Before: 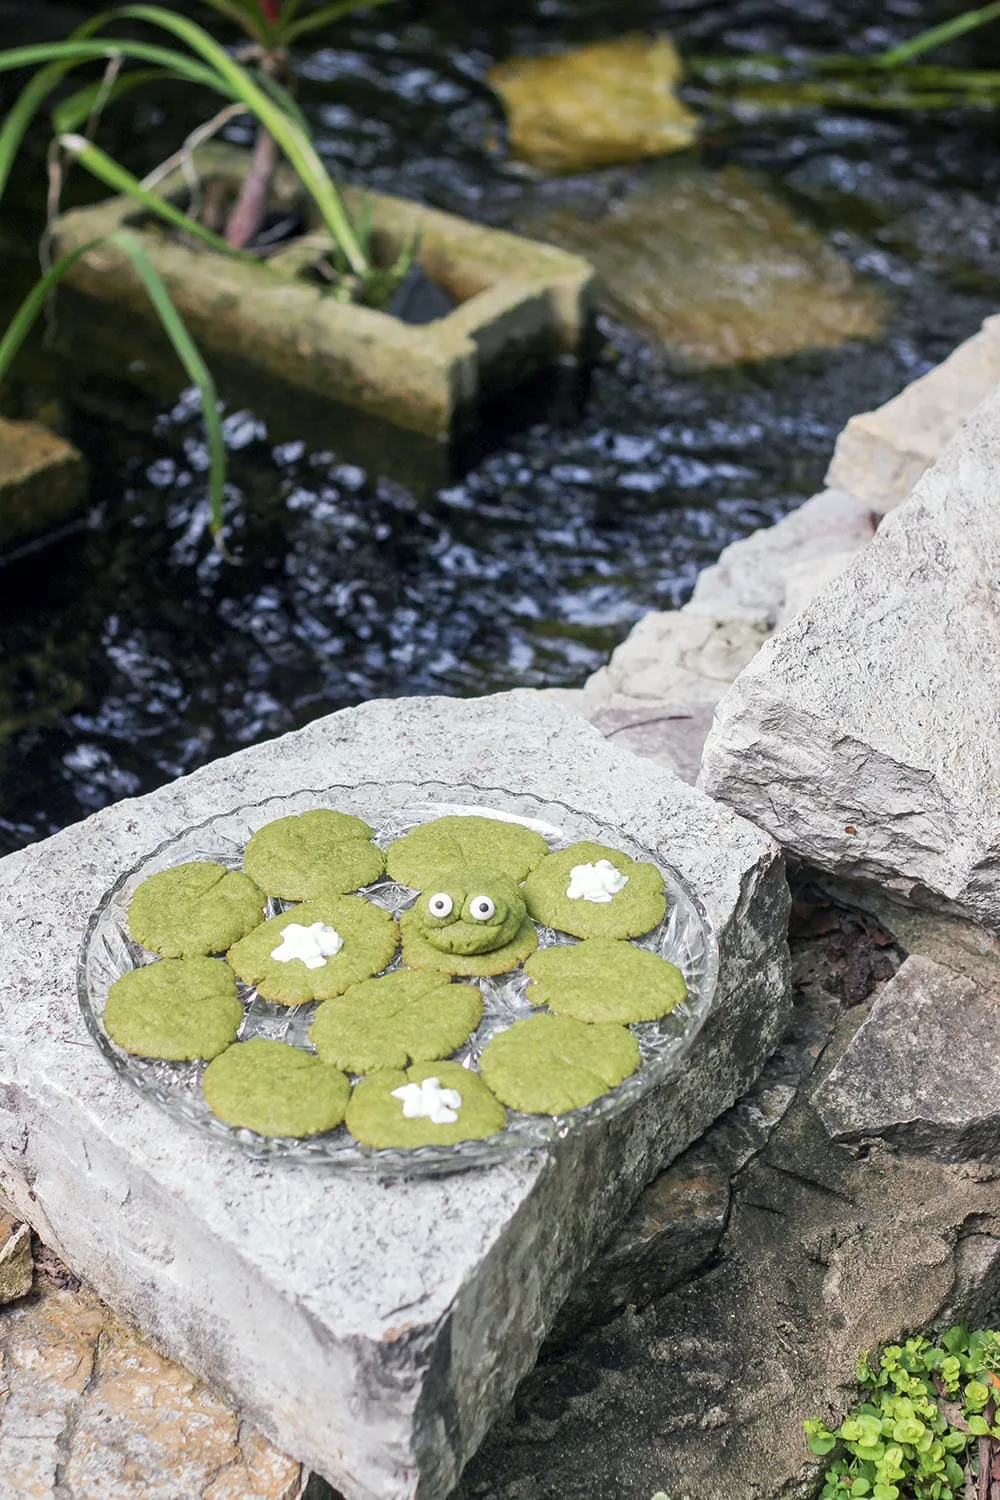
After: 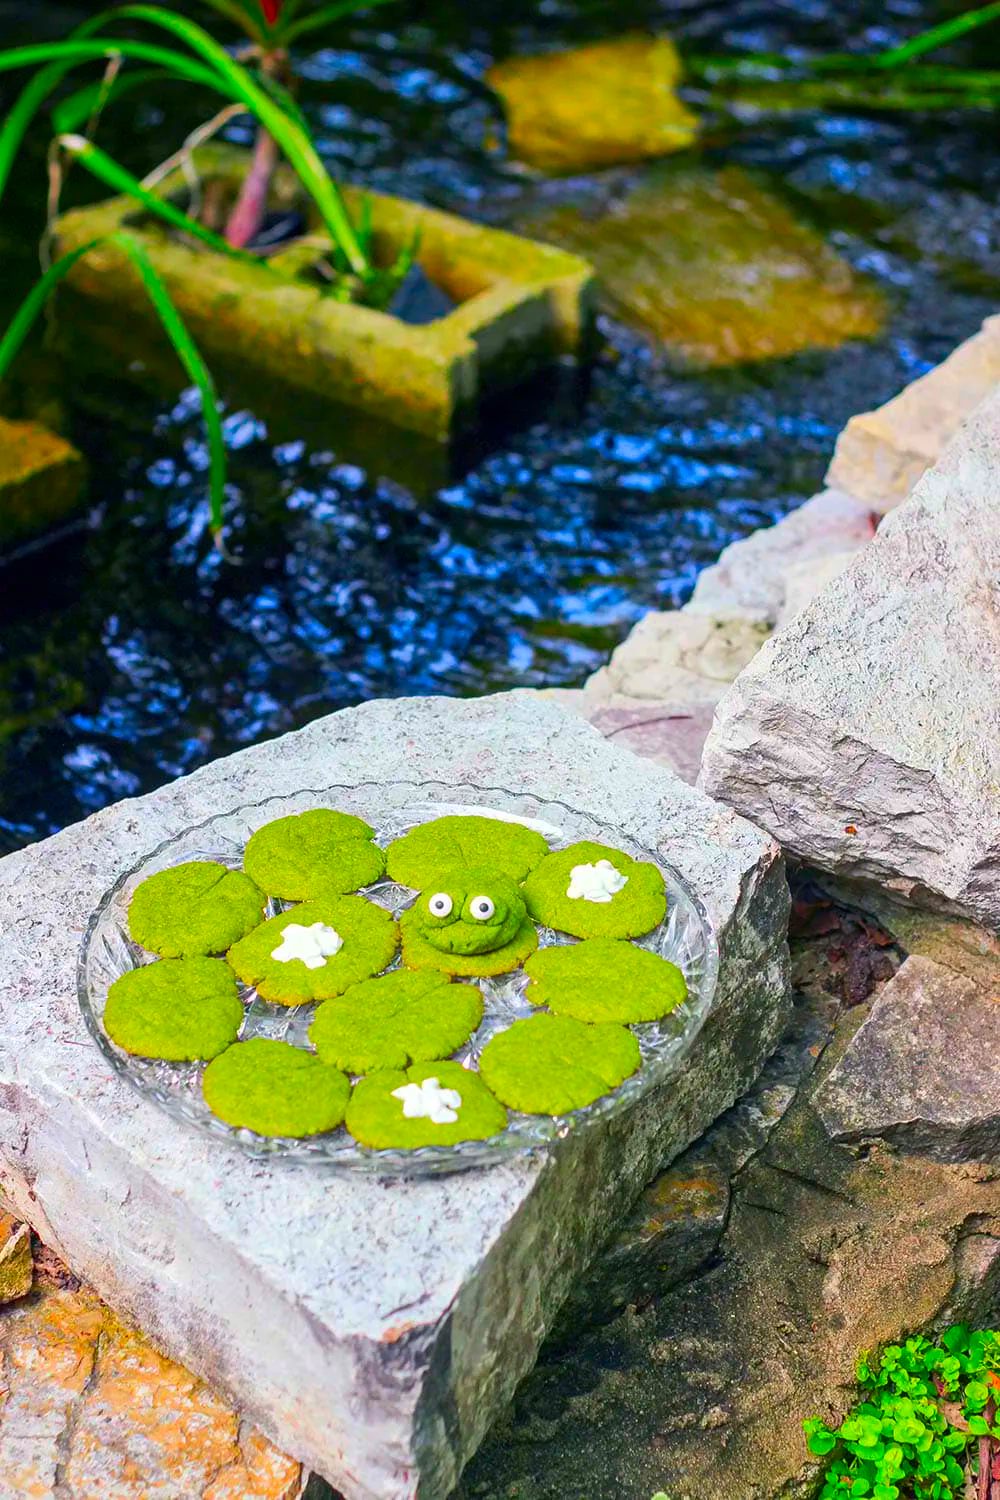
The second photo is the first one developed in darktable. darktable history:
color correction: saturation 3
